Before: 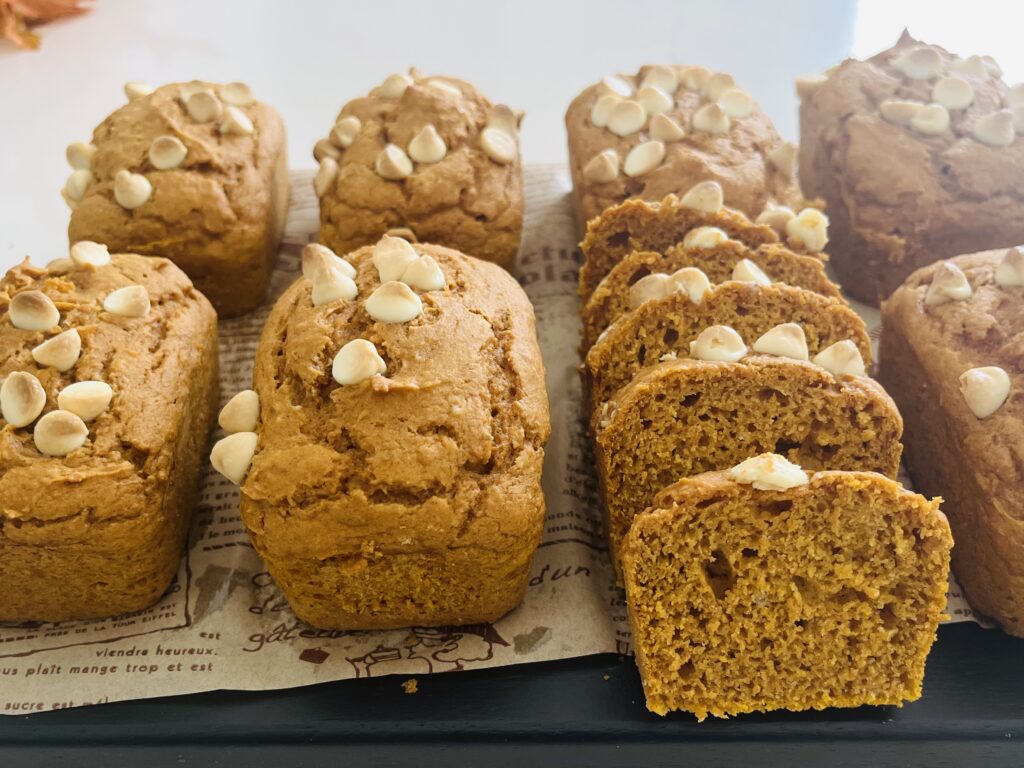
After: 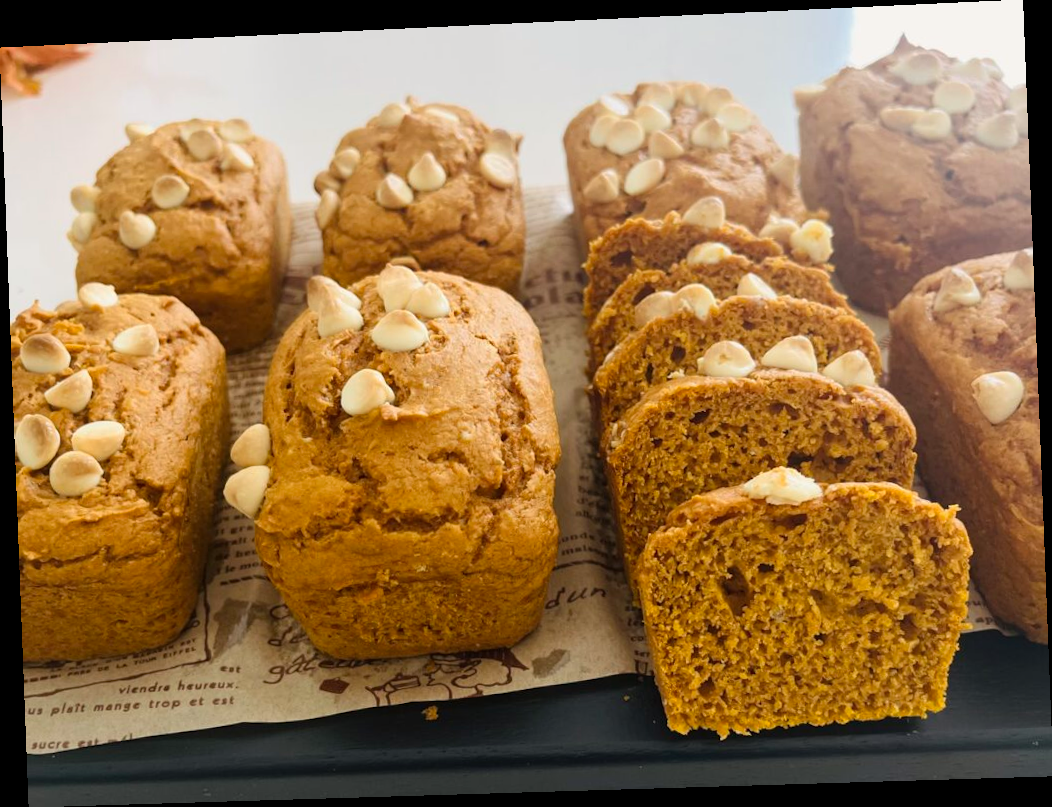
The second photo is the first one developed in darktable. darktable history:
rotate and perspective: rotation -2.22°, lens shift (horizontal) -0.022, automatic cropping off
white balance: red 1.009, blue 0.985
